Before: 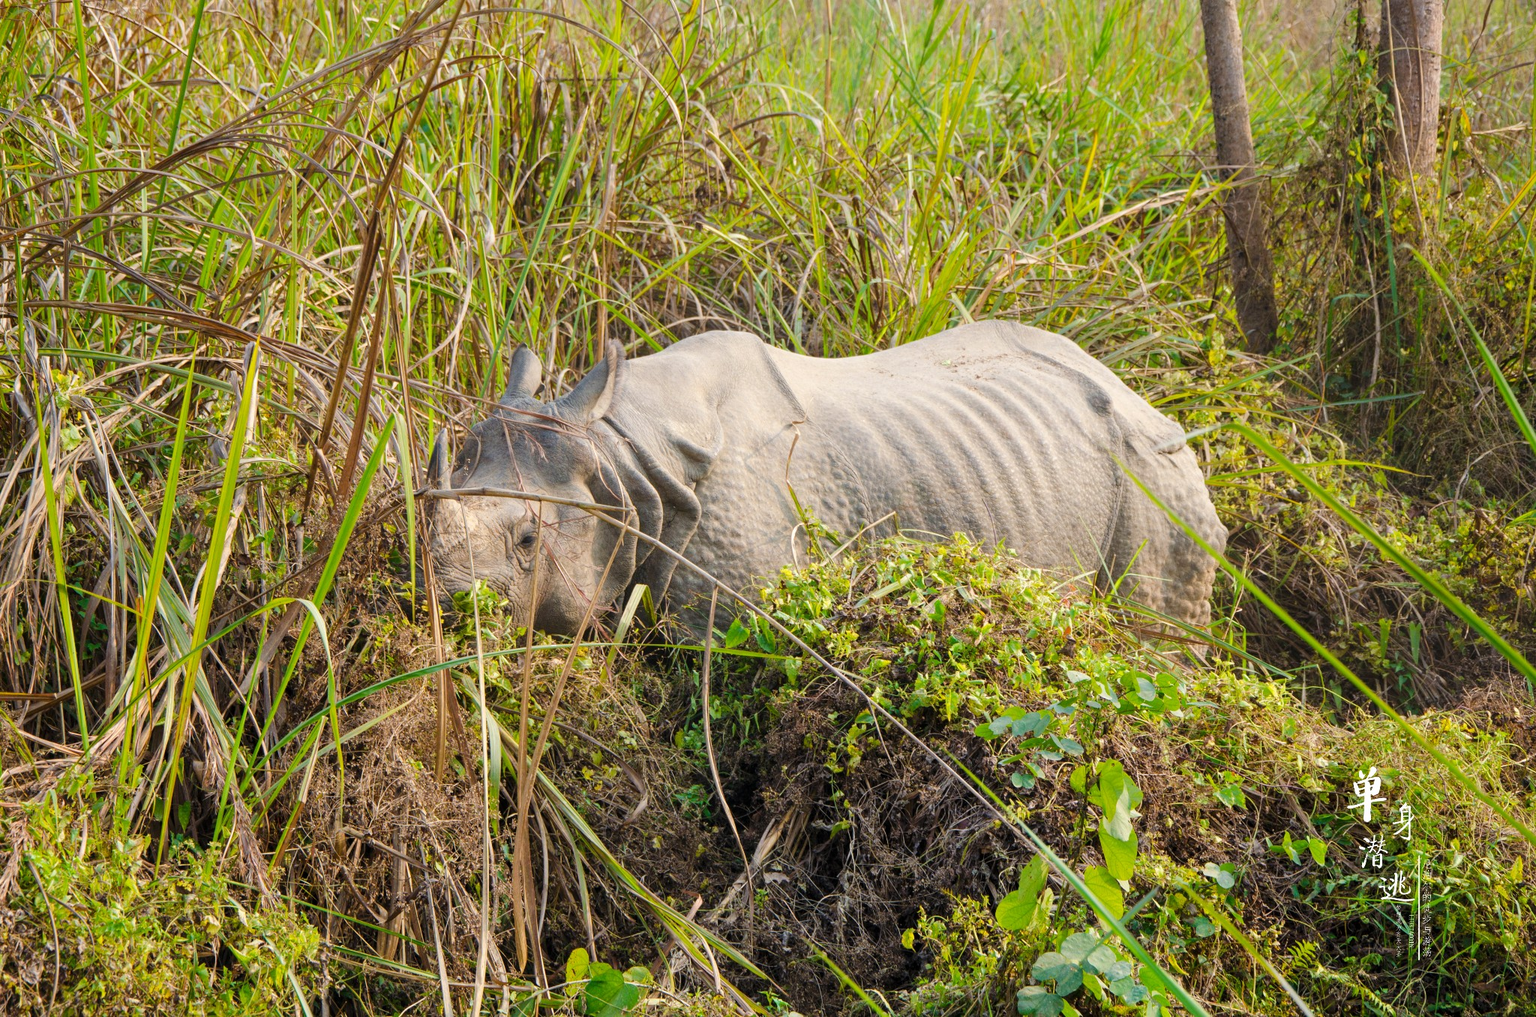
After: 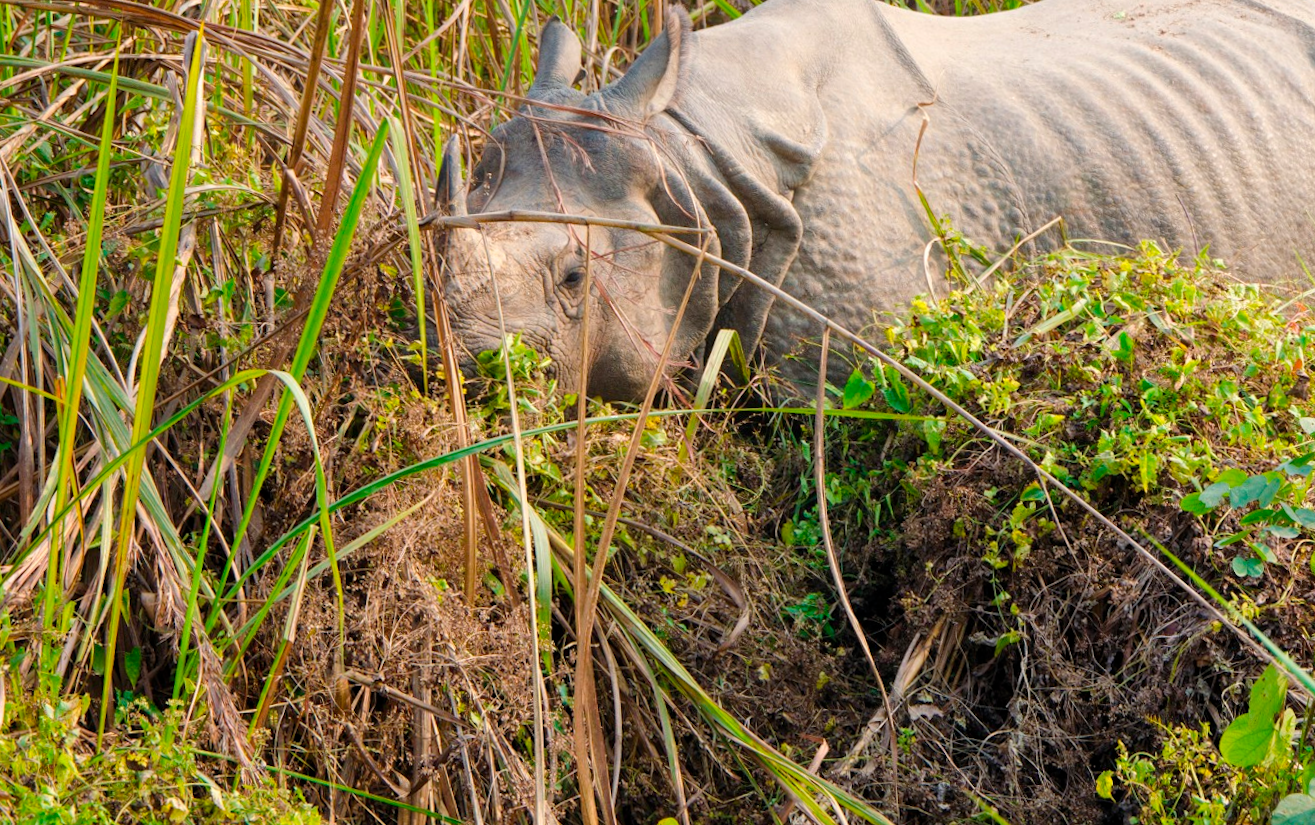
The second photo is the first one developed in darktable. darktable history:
crop and rotate: angle -0.82°, left 3.85%, top 31.828%, right 27.992%
rotate and perspective: rotation -3.52°, crop left 0.036, crop right 0.964, crop top 0.081, crop bottom 0.919
